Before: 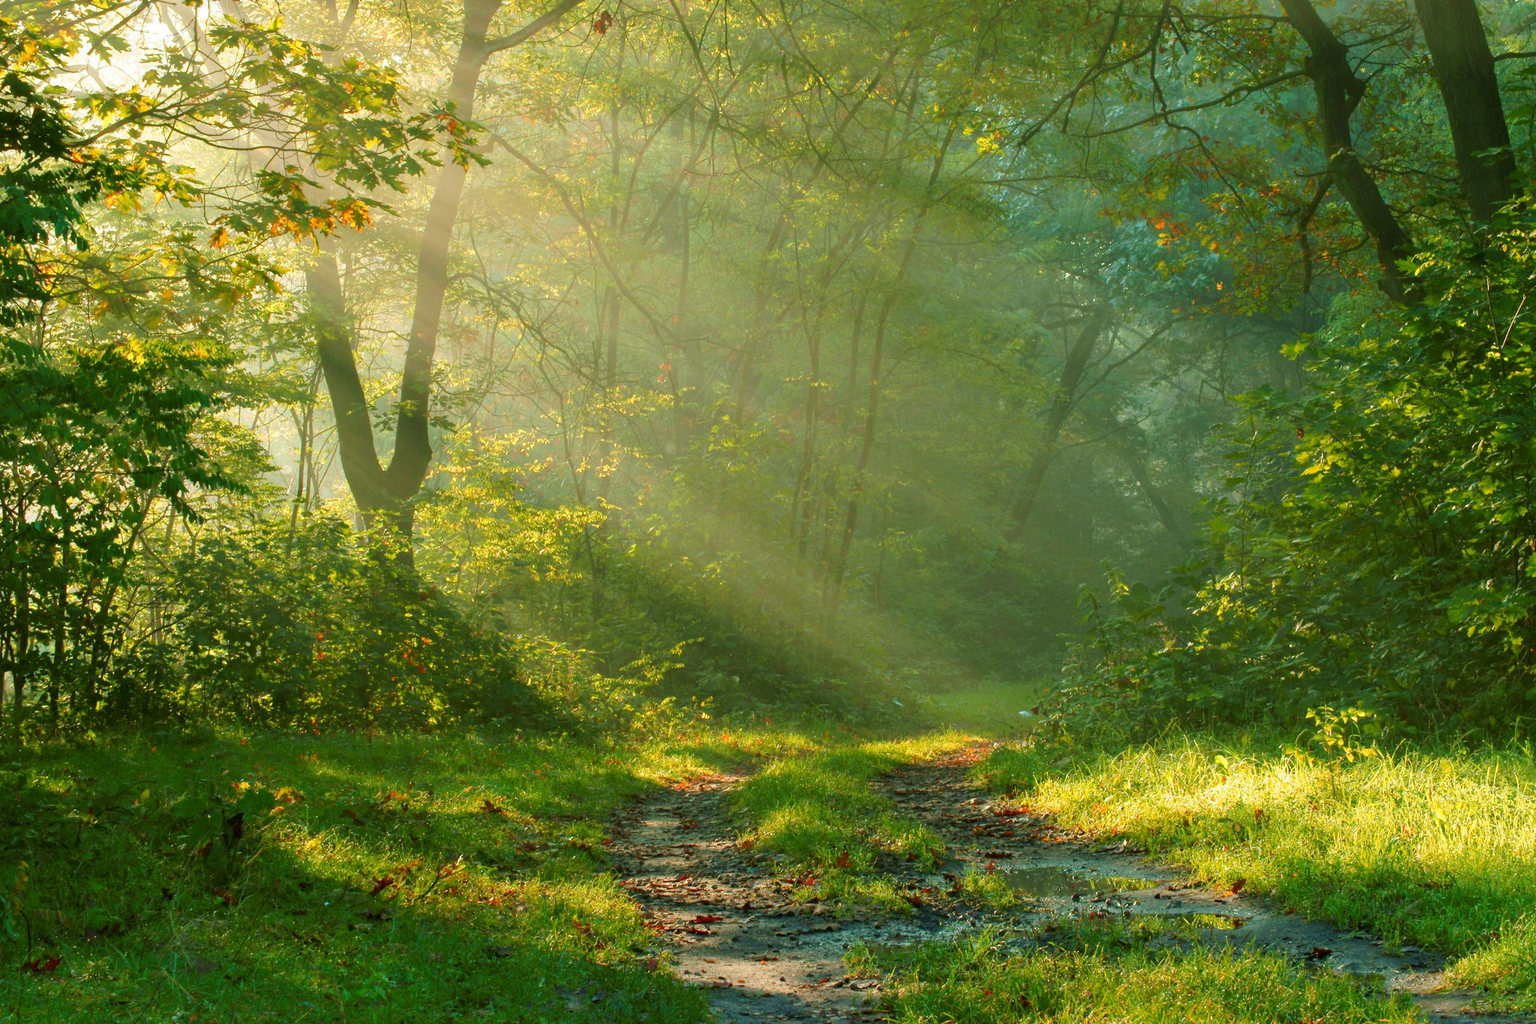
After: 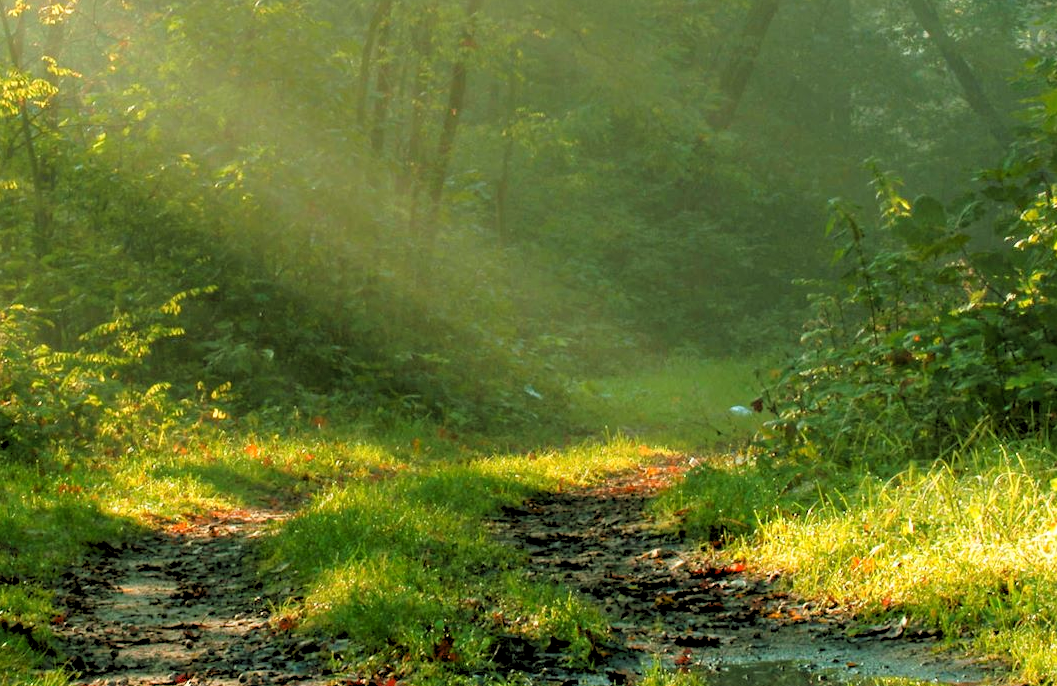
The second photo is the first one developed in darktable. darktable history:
crop: left 37.221%, top 45.169%, right 20.63%, bottom 13.777%
rgb levels: levels [[0.029, 0.461, 0.922], [0, 0.5, 1], [0, 0.5, 1]]
